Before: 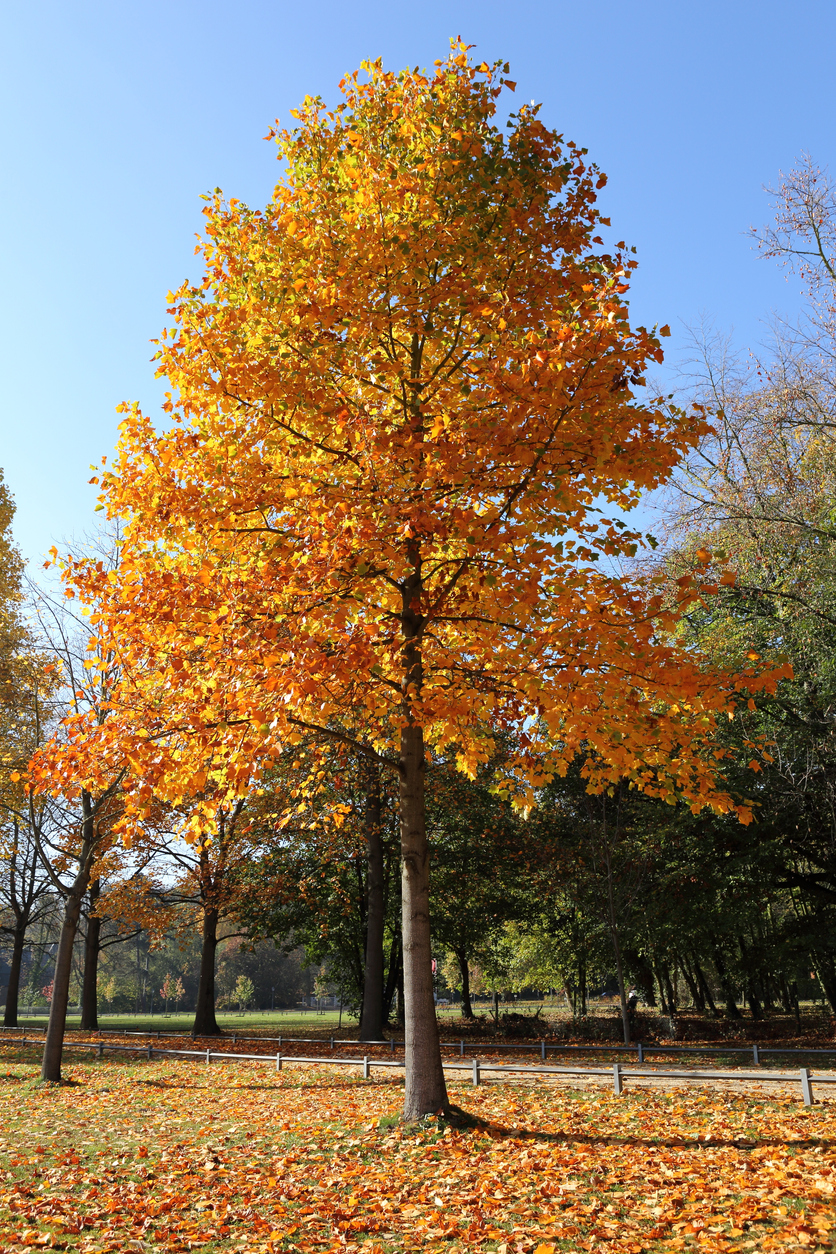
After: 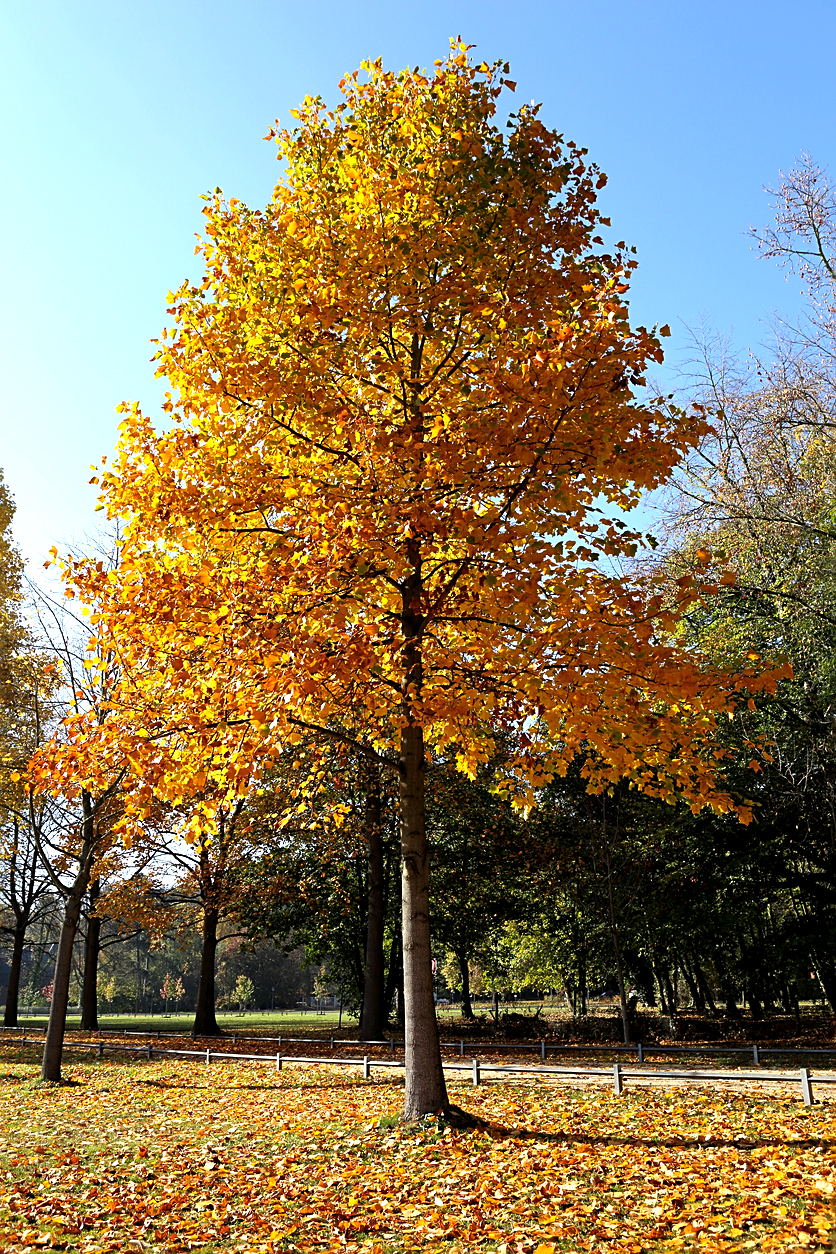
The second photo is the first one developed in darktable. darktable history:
sharpen: on, module defaults
color balance rgb: global offset › luminance -0.497%, perceptual saturation grading › global saturation 0.439%, perceptual brilliance grading › global brilliance 14.32%, perceptual brilliance grading › shadows -35.572%, global vibrance 20%
